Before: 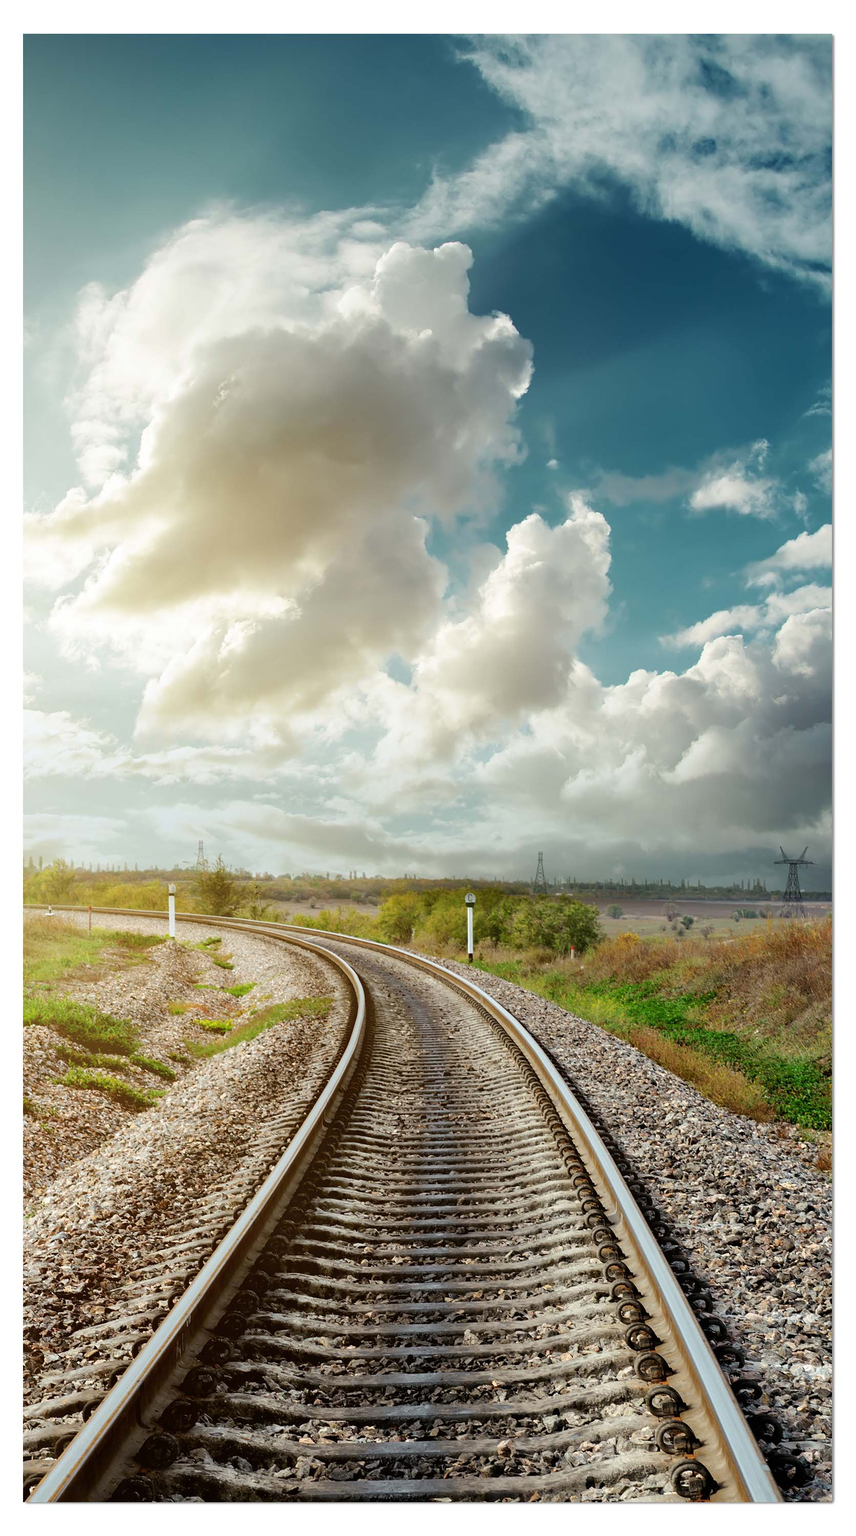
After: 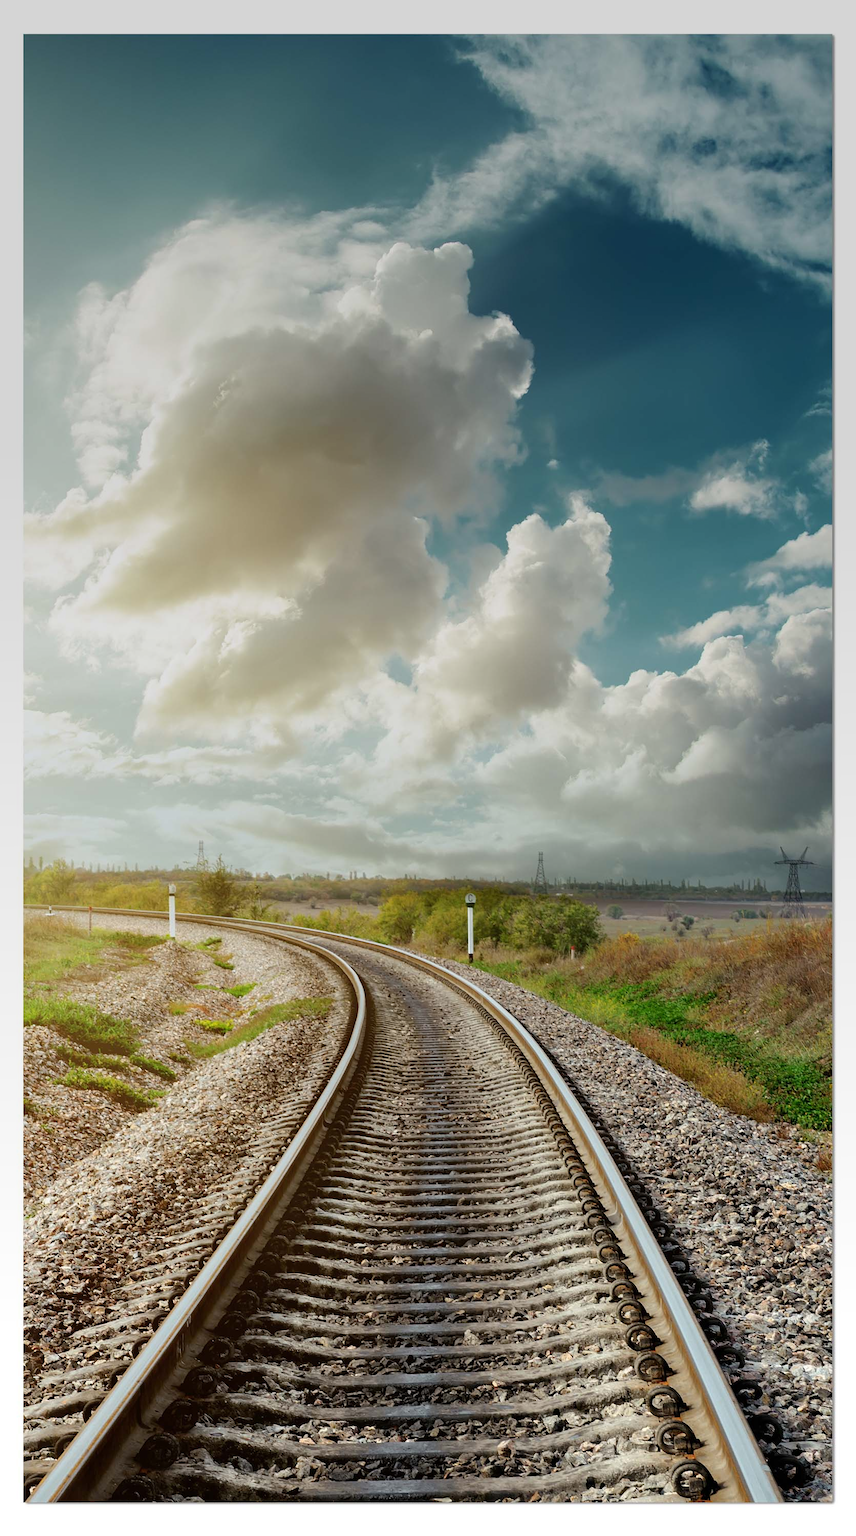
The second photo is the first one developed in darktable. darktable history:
graduated density: rotation -0.352°, offset 57.64
tone equalizer: on, module defaults
